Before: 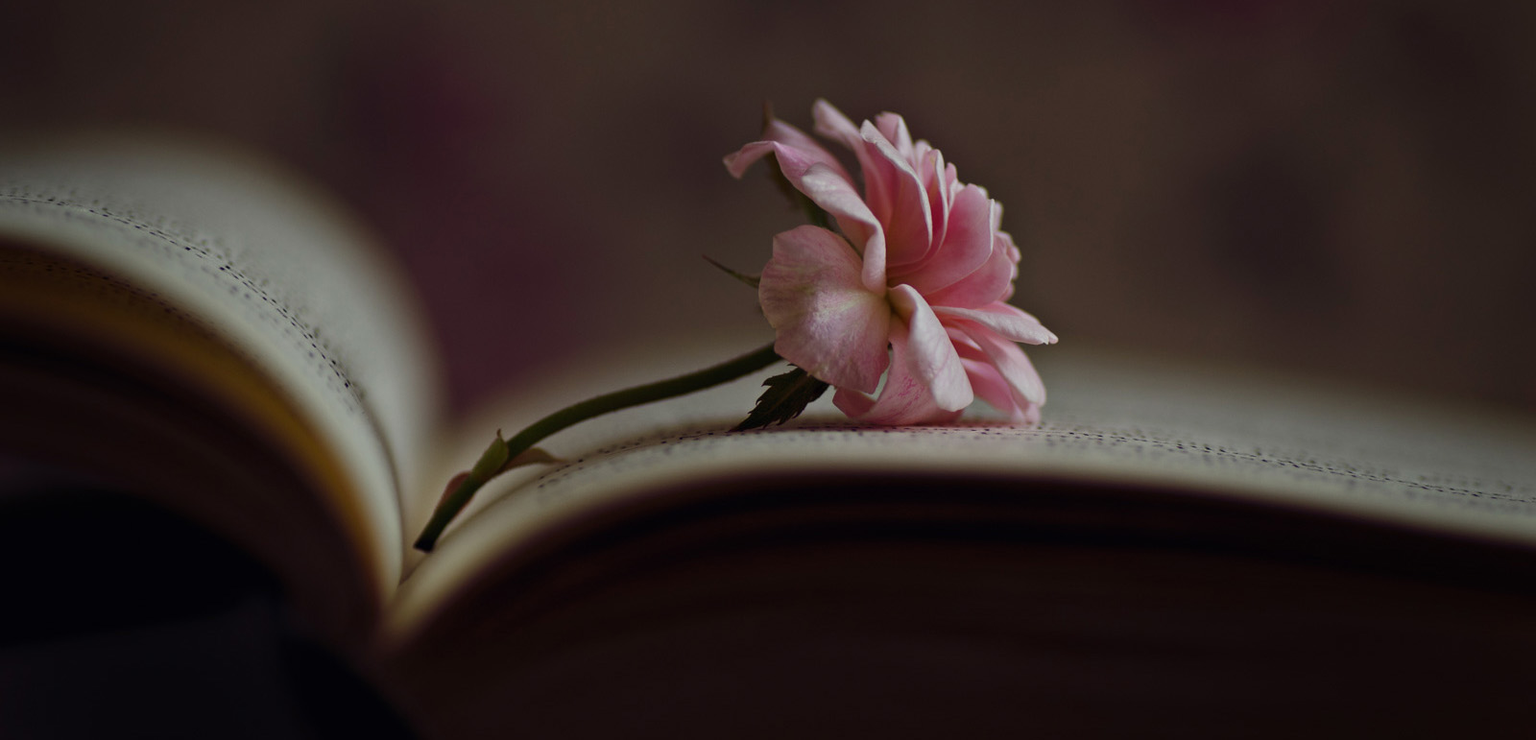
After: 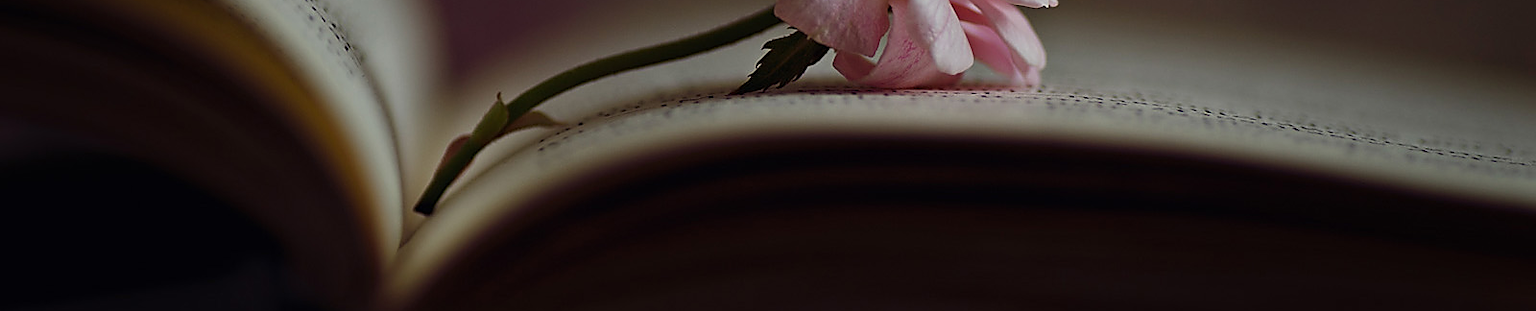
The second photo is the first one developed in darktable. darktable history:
crop: top 45.631%, bottom 12.294%
sharpen: radius 1.426, amount 1.236, threshold 0.824
